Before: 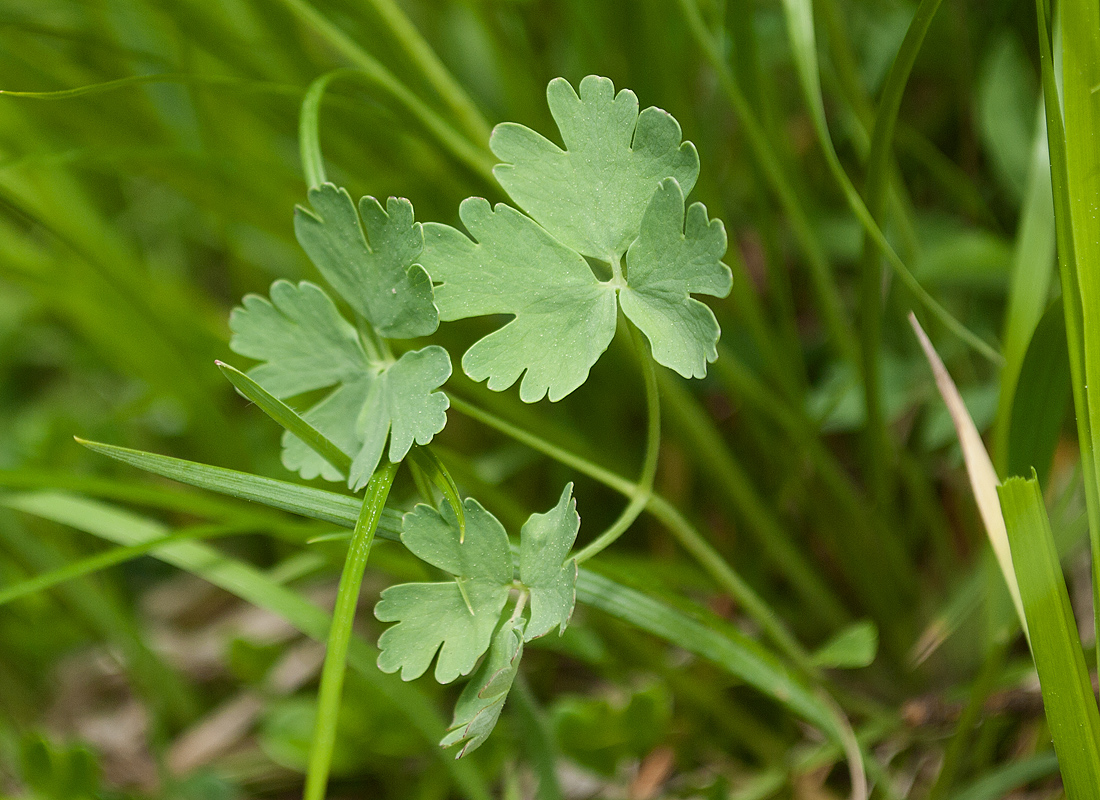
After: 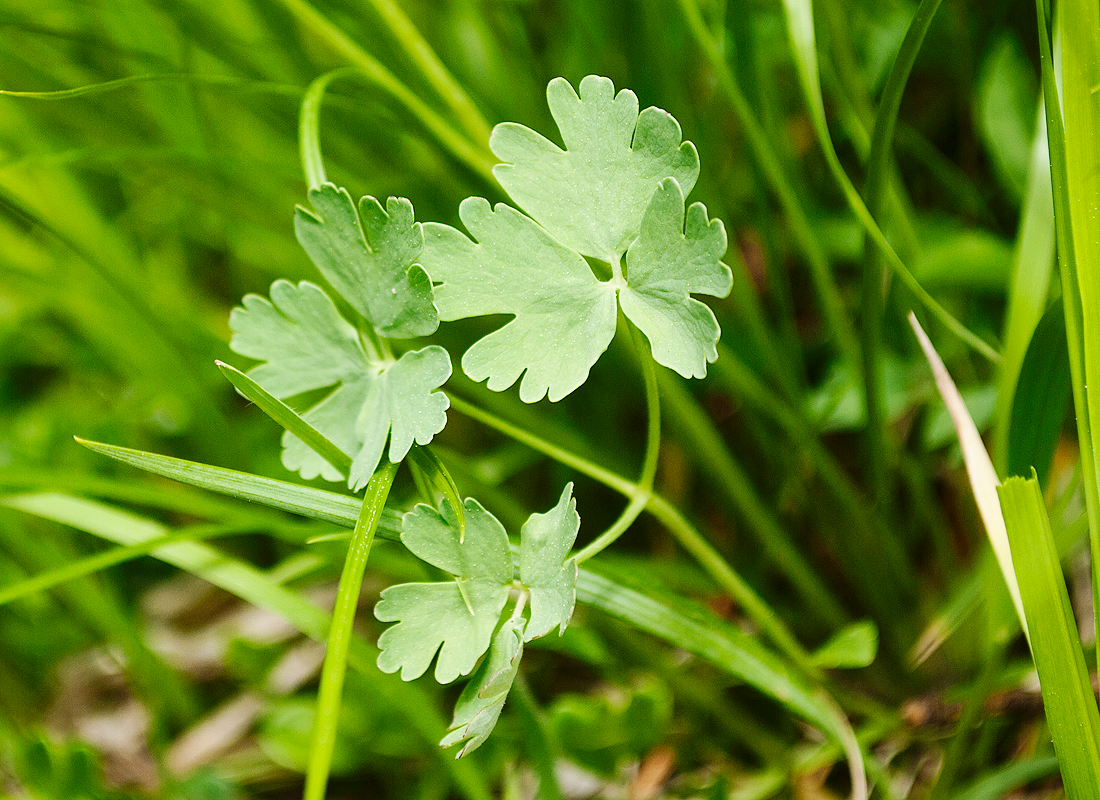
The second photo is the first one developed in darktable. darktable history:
local contrast: mode bilateral grid, contrast 20, coarseness 50, detail 120%, midtone range 0.2
base curve: curves: ch0 [(0, 0) (0.036, 0.025) (0.121, 0.166) (0.206, 0.329) (0.605, 0.79) (1, 1)], preserve colors none
